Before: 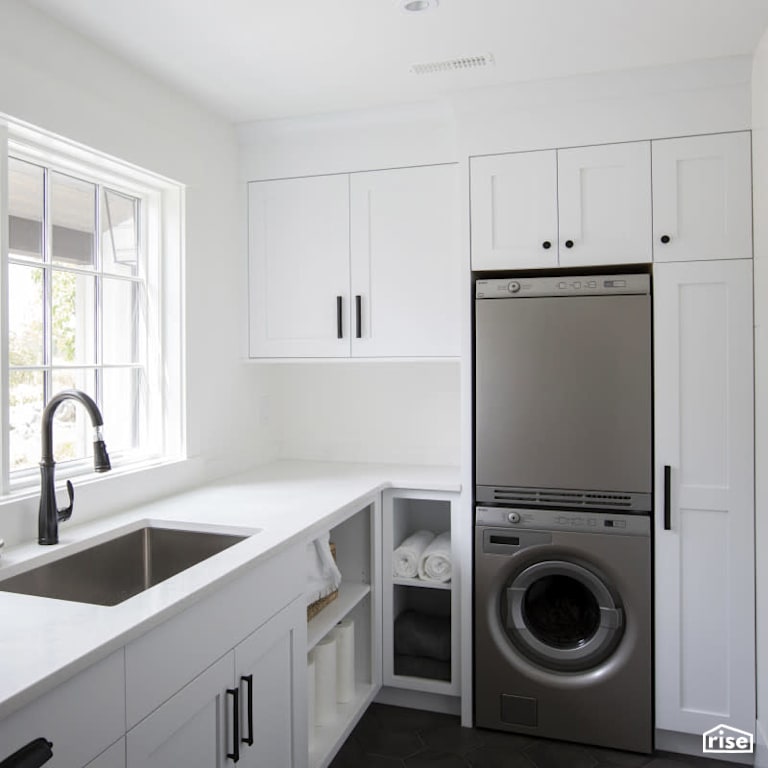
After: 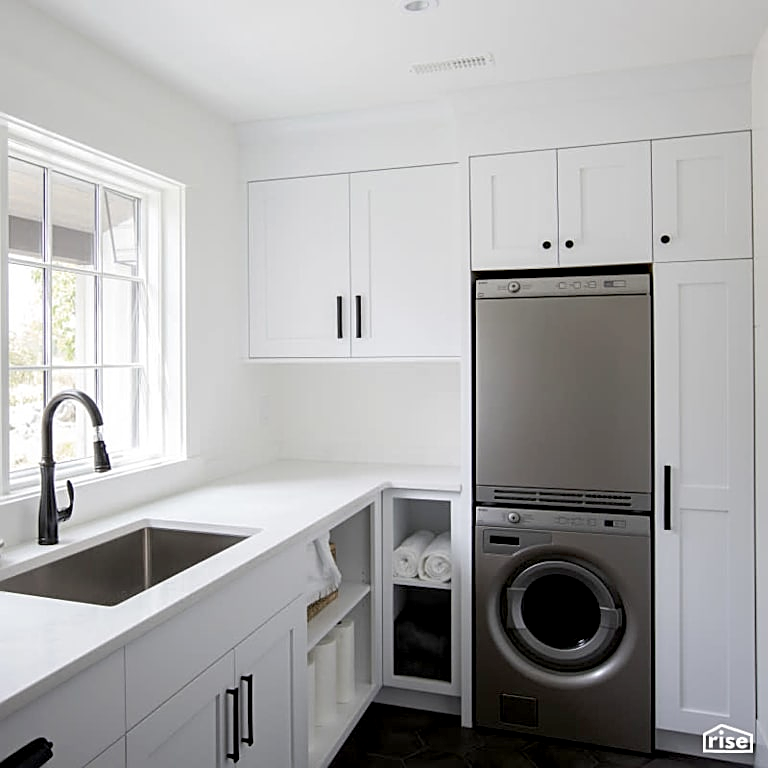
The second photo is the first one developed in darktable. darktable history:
sharpen: on, module defaults
exposure: black level correction 0.01, exposure 0.016 EV, compensate highlight preservation false
